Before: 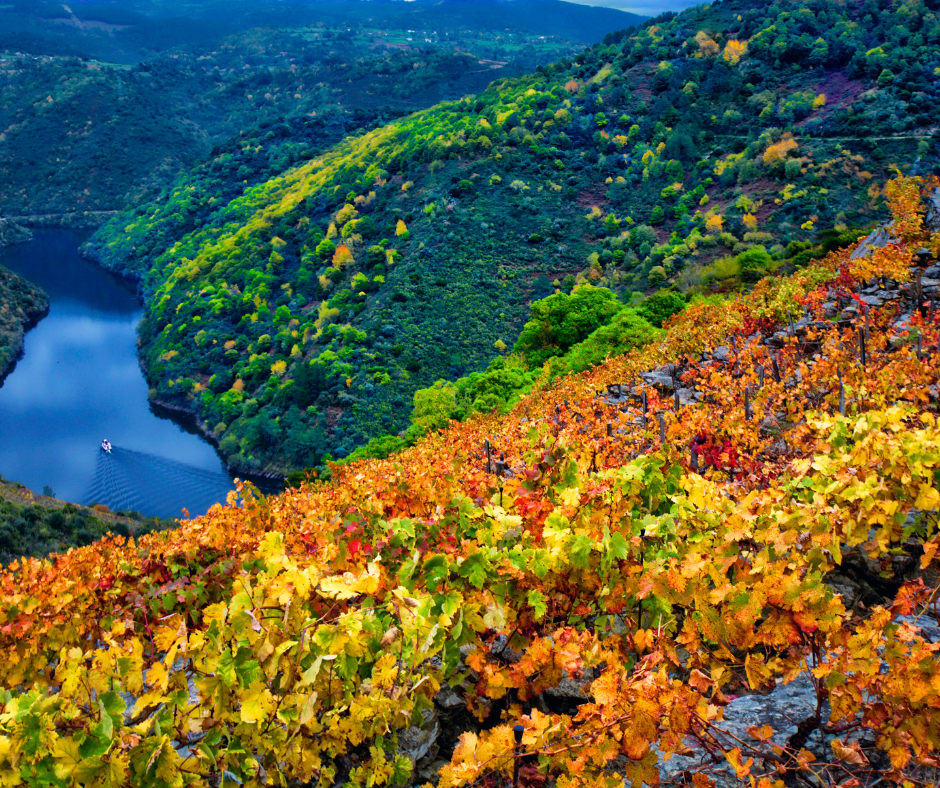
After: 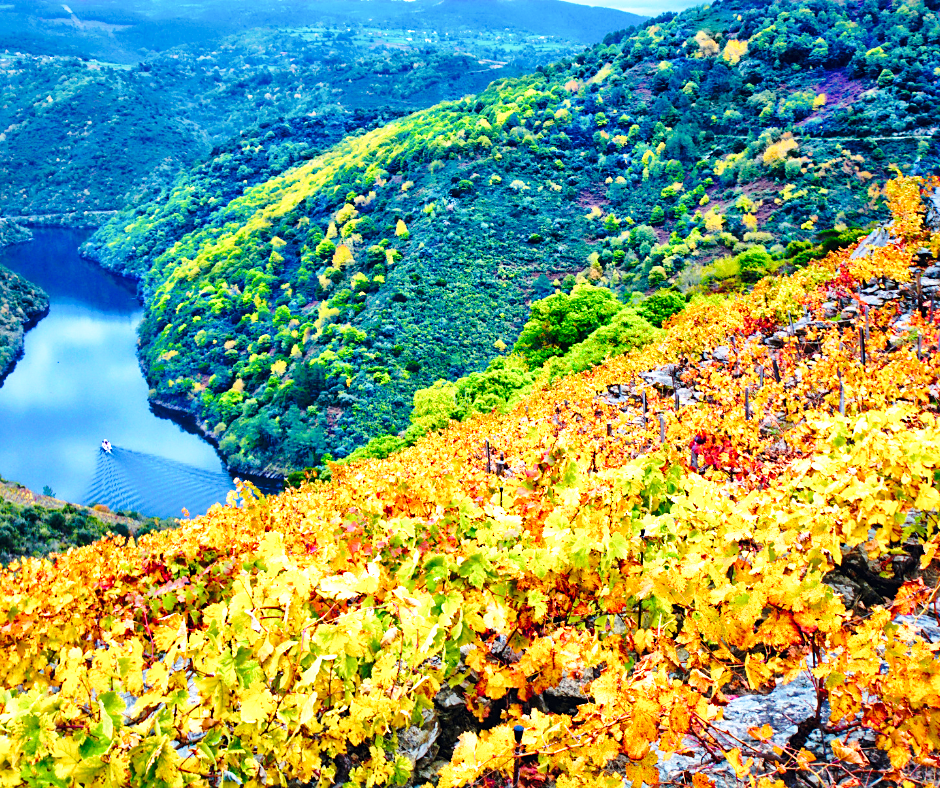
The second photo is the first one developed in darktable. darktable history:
exposure: exposure 0.83 EV, compensate highlight preservation false
base curve: curves: ch0 [(0, 0) (0.032, 0.037) (0.105, 0.228) (0.435, 0.76) (0.856, 0.983) (1, 1)], preserve colors none
sharpen: amount 0.216
